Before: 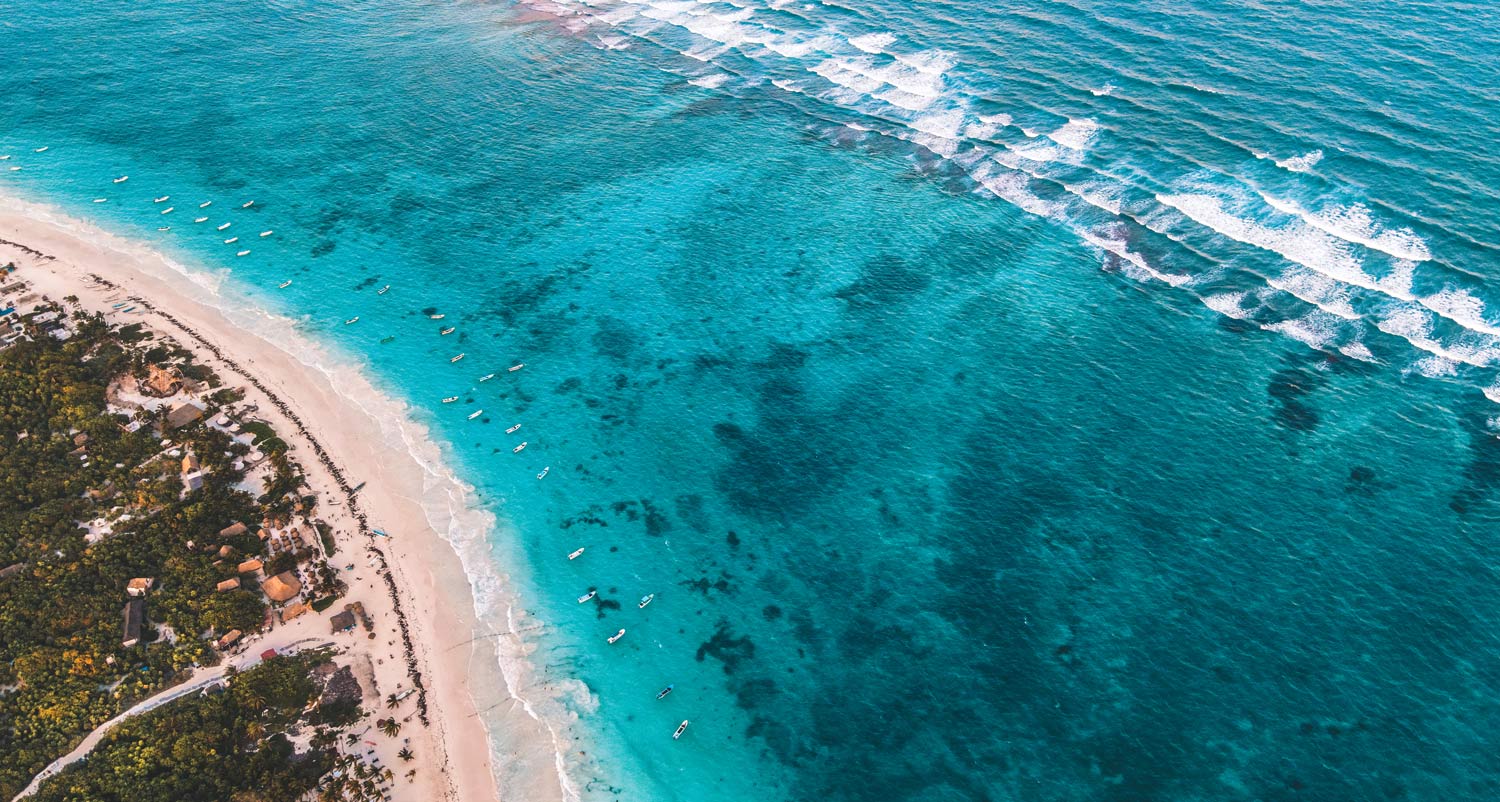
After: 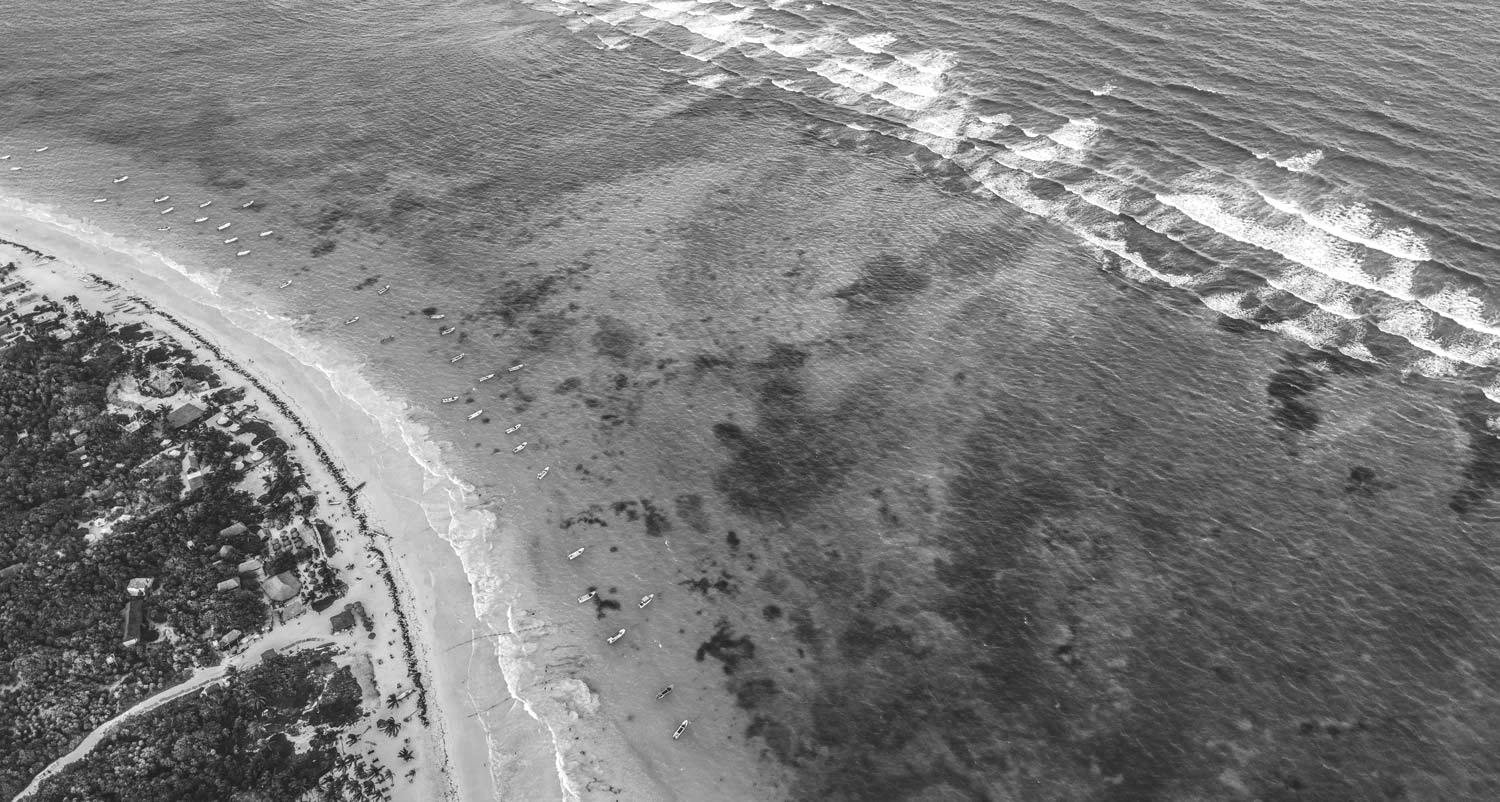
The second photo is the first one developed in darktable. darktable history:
local contrast: on, module defaults
shadows and highlights: shadows 30
monochrome: on, module defaults
